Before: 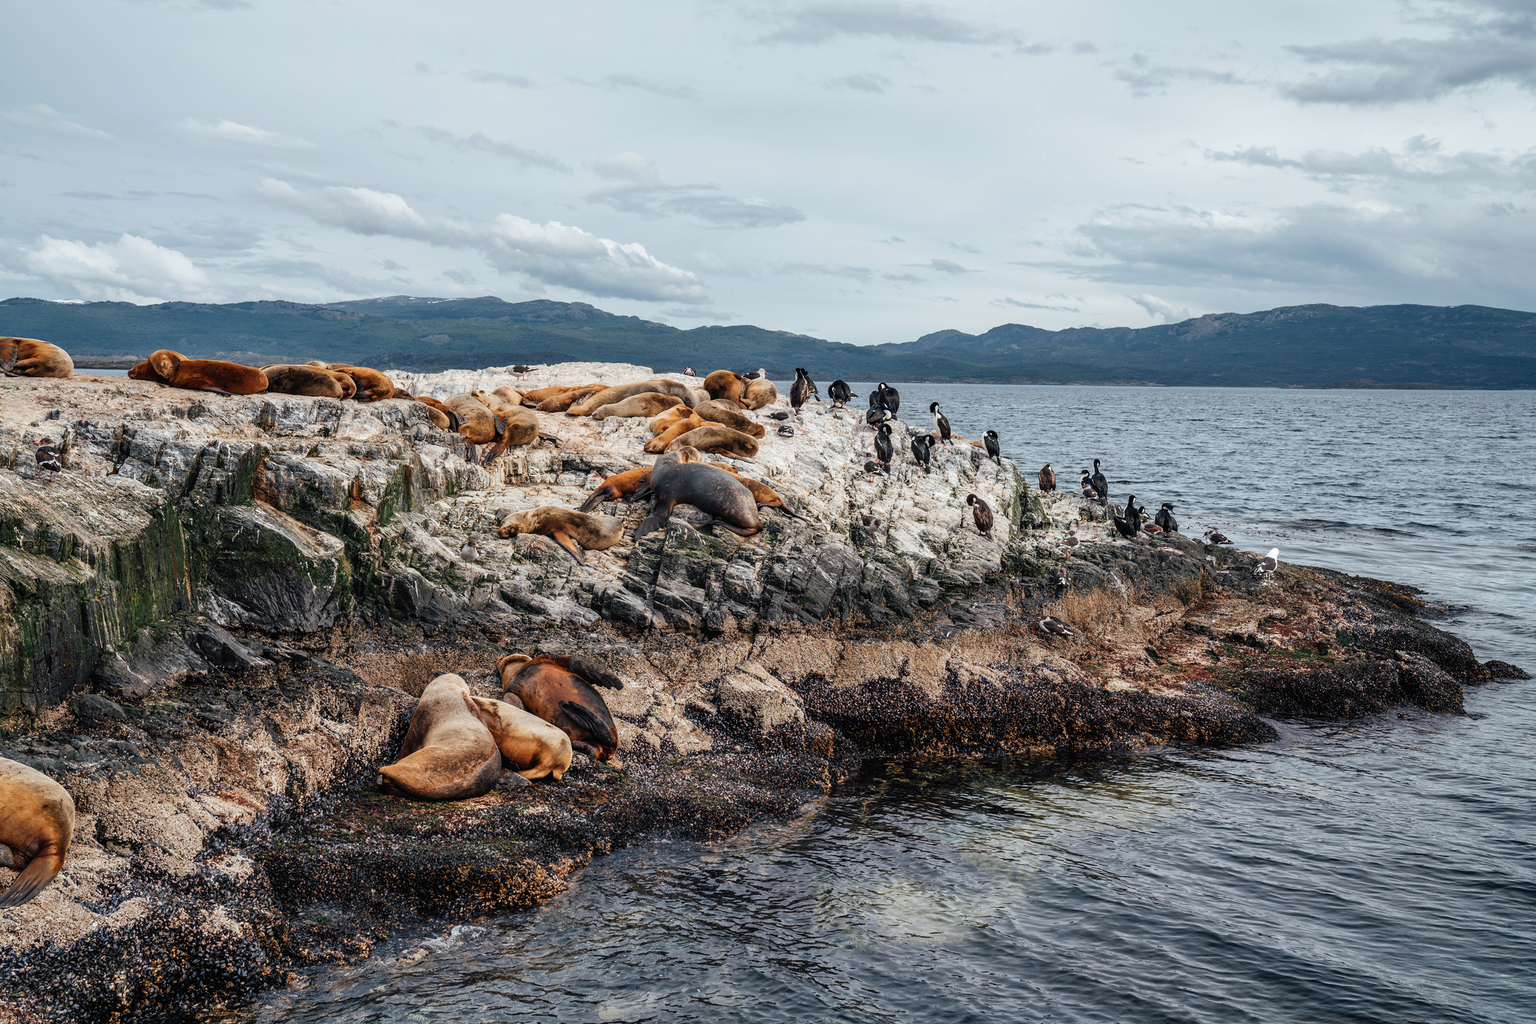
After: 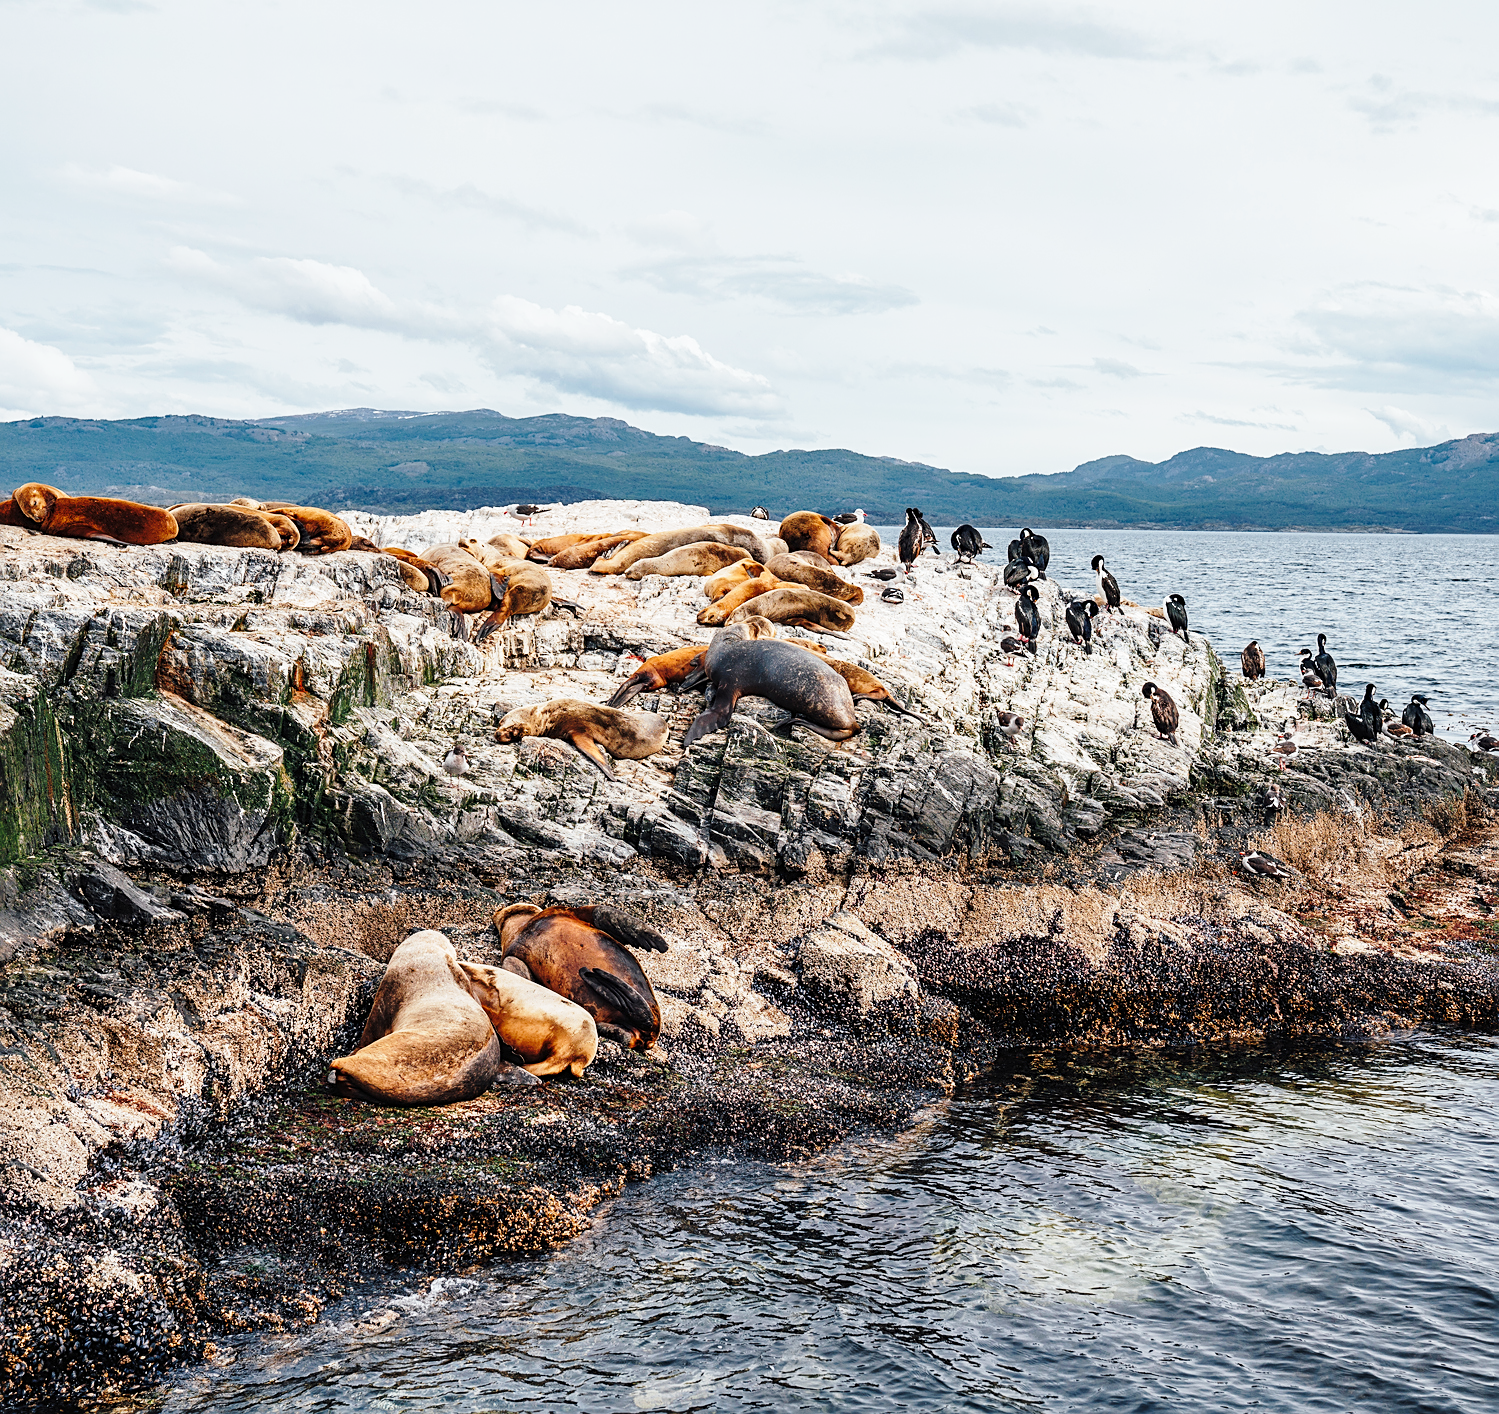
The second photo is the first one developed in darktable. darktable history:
base curve: curves: ch0 [(0, 0) (0.028, 0.03) (0.121, 0.232) (0.46, 0.748) (0.859, 0.968) (1, 1)], preserve colors none
crop and rotate: left 9.061%, right 20.228%
sharpen: on, module defaults
shadows and highlights: shadows 25.71, highlights -23.98
